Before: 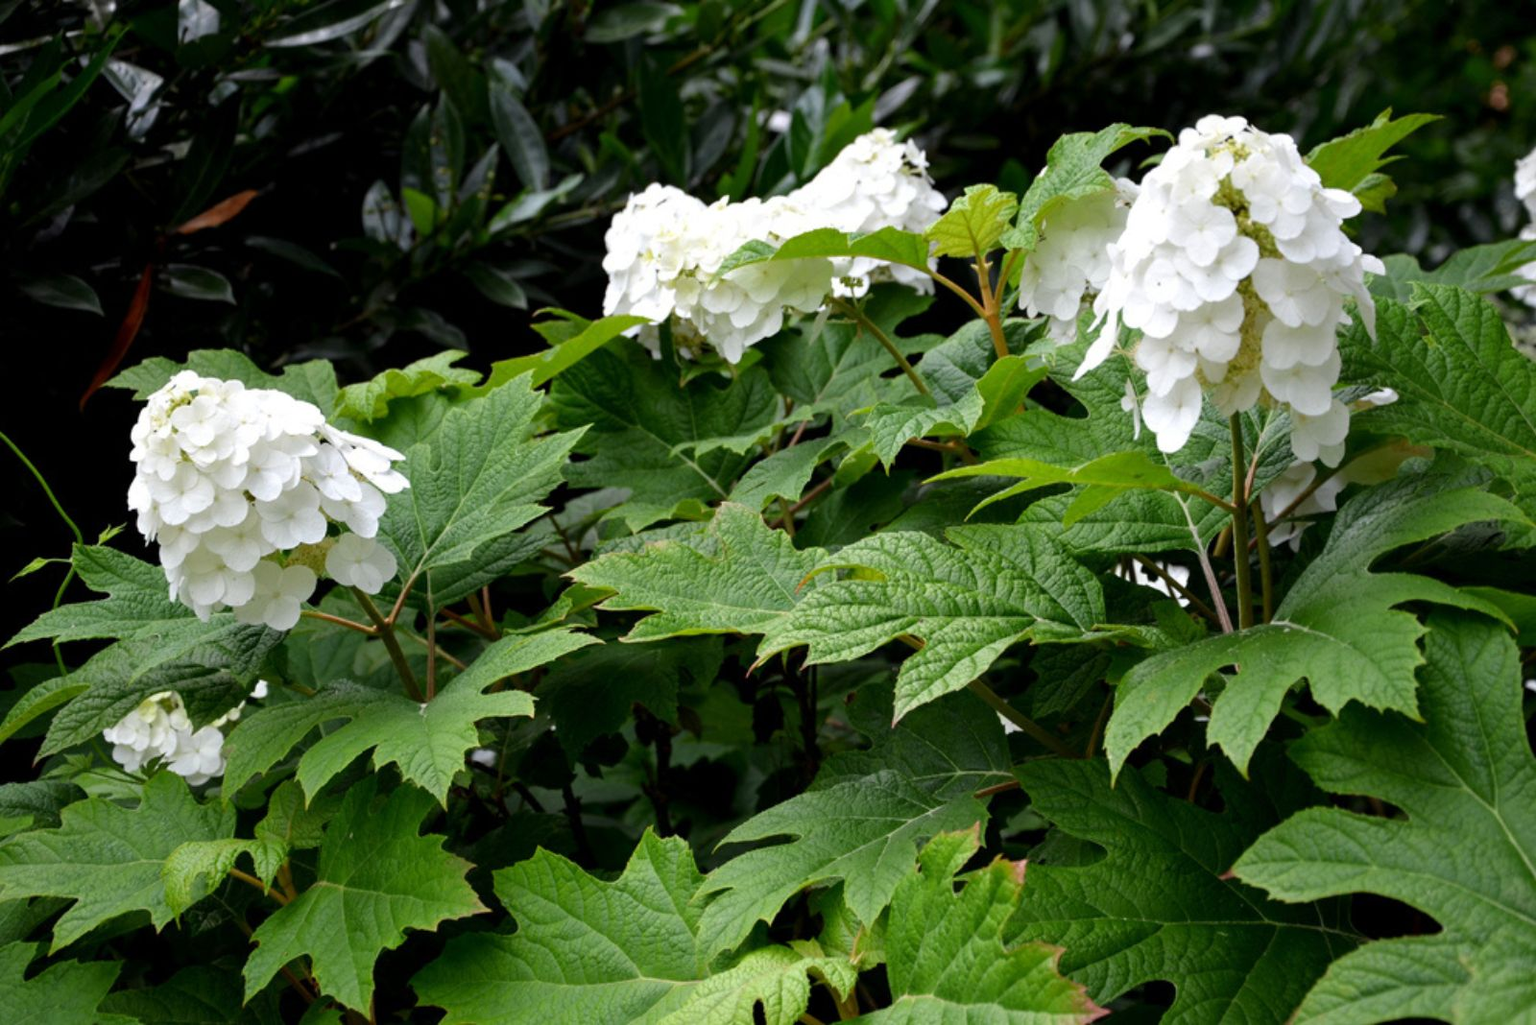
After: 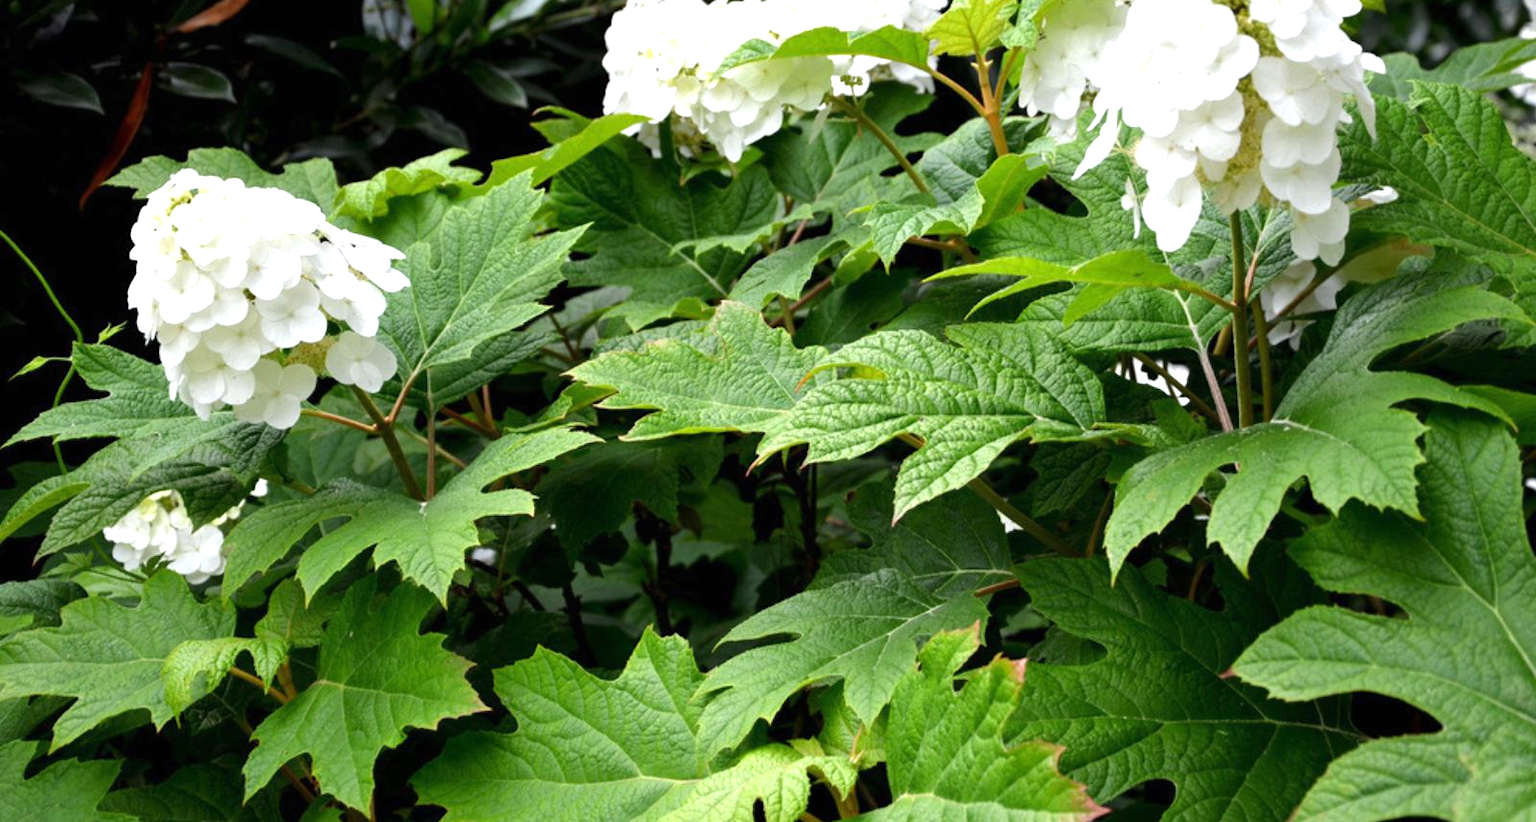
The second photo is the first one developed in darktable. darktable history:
exposure: black level correction 0, exposure 0.701 EV, compensate highlight preservation false
crop and rotate: top 19.748%
